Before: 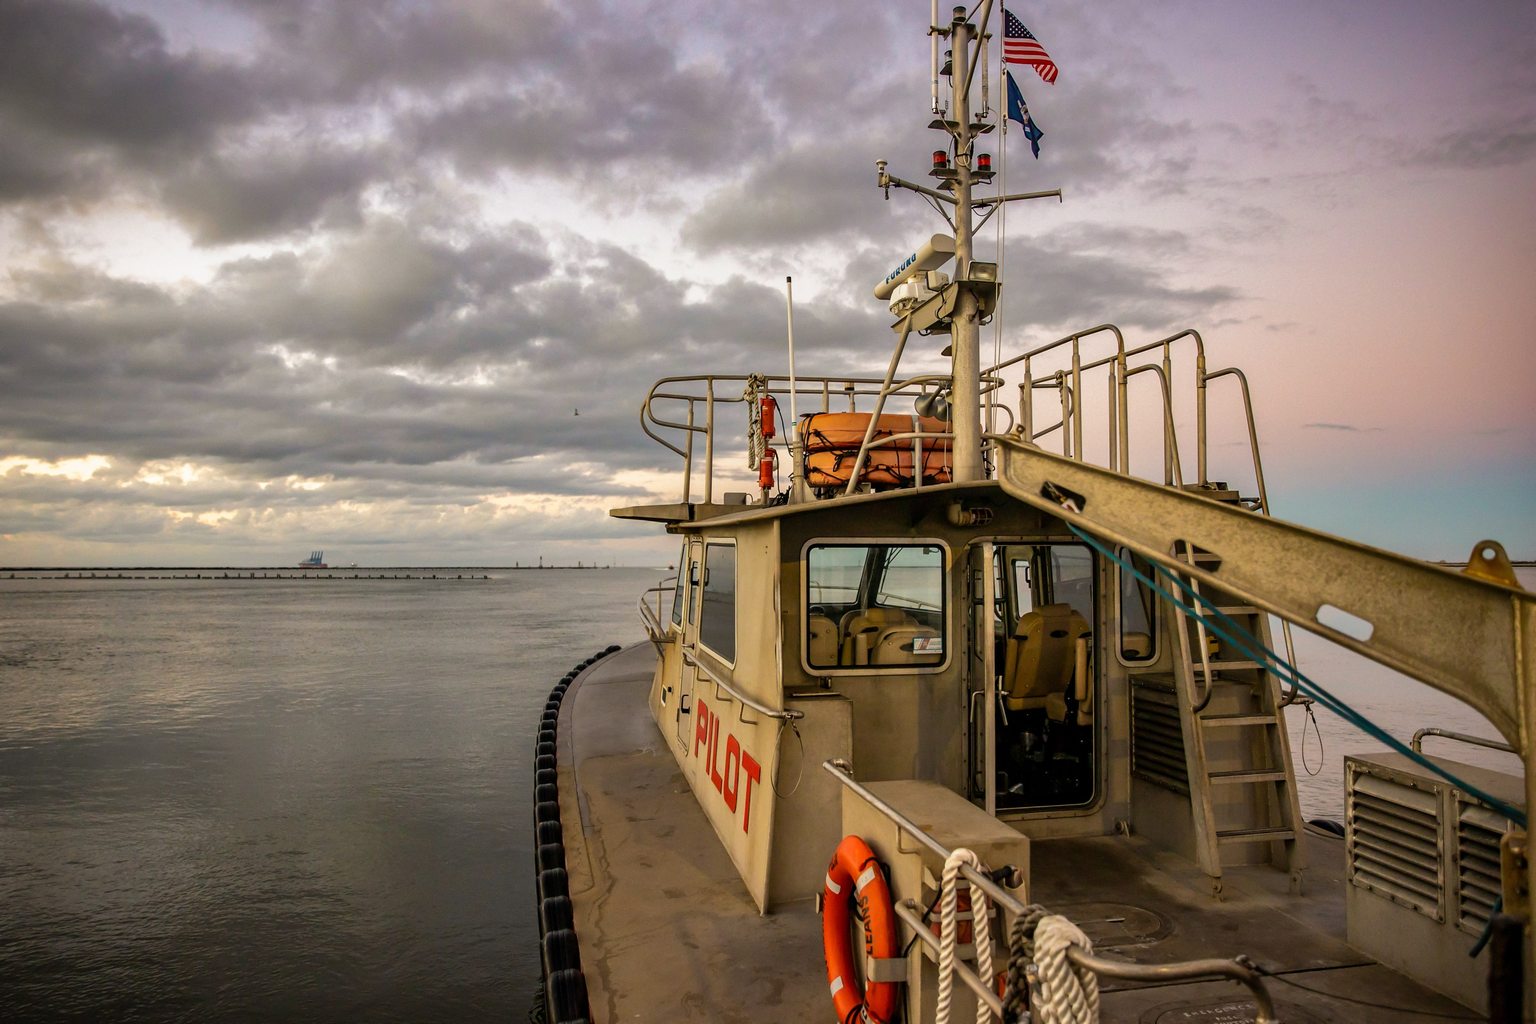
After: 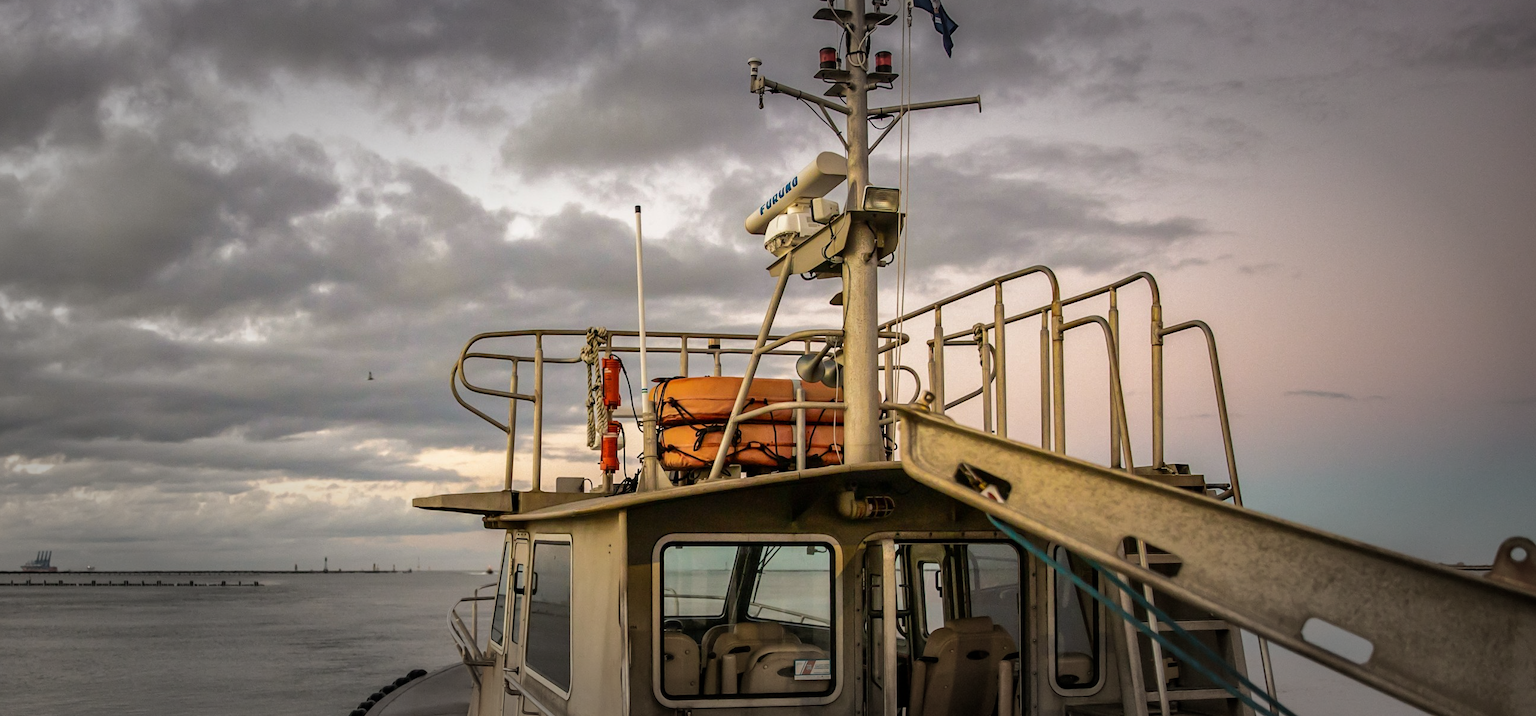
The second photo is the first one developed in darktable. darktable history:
crop: left 18.38%, top 11.092%, right 2.134%, bottom 33.217%
vignetting: fall-off start 48.41%, automatic ratio true, width/height ratio 1.29, unbound false
